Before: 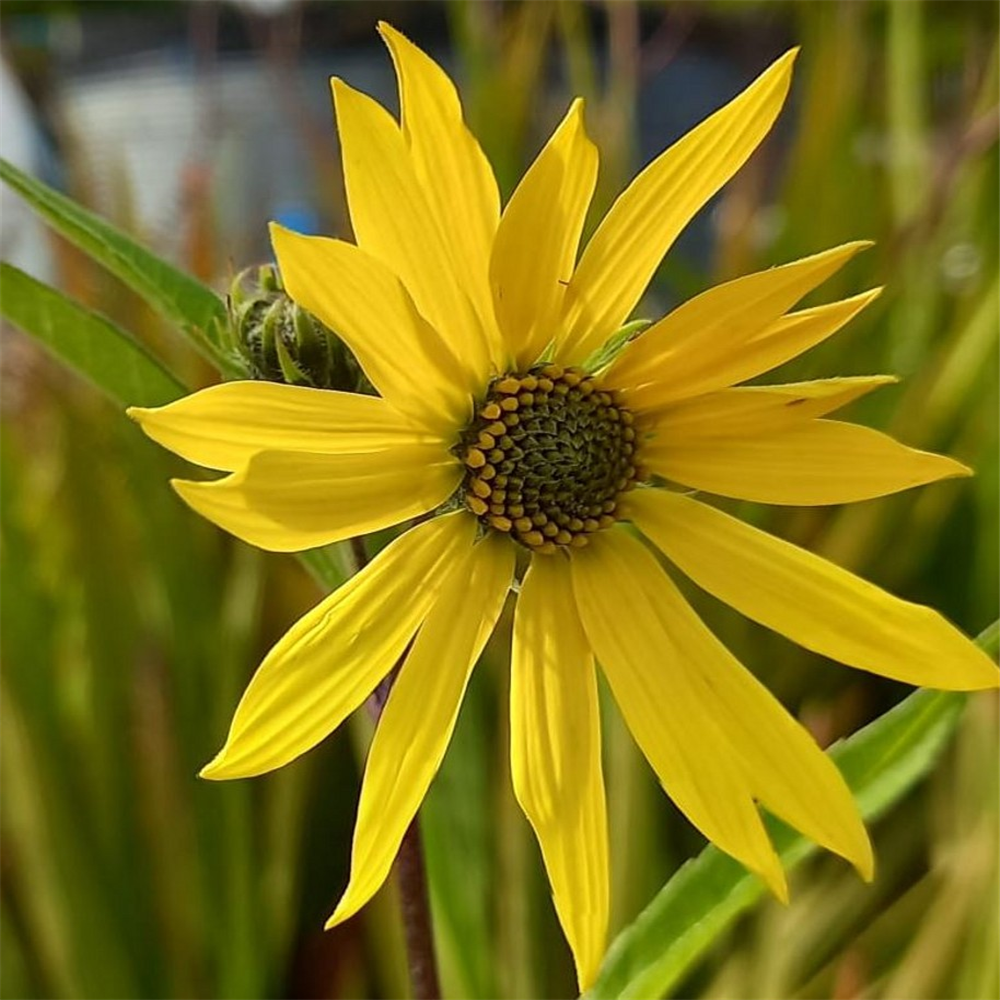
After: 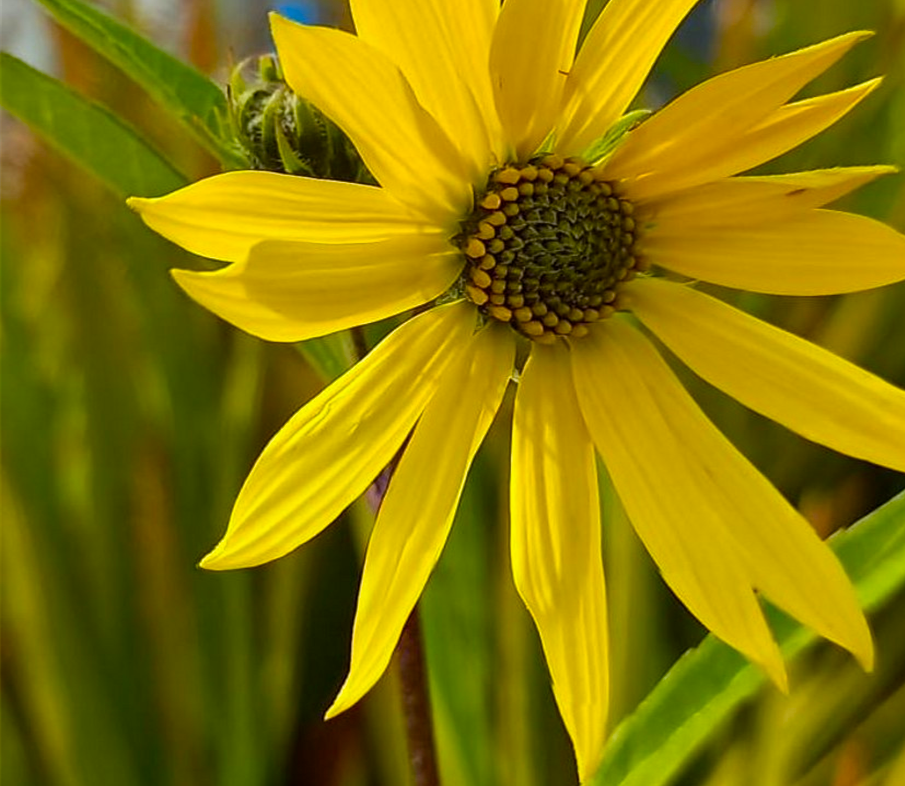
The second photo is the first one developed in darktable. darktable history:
crop: top 21.098%, right 9.452%, bottom 0.249%
color balance rgb: perceptual saturation grading › global saturation 29.993%
